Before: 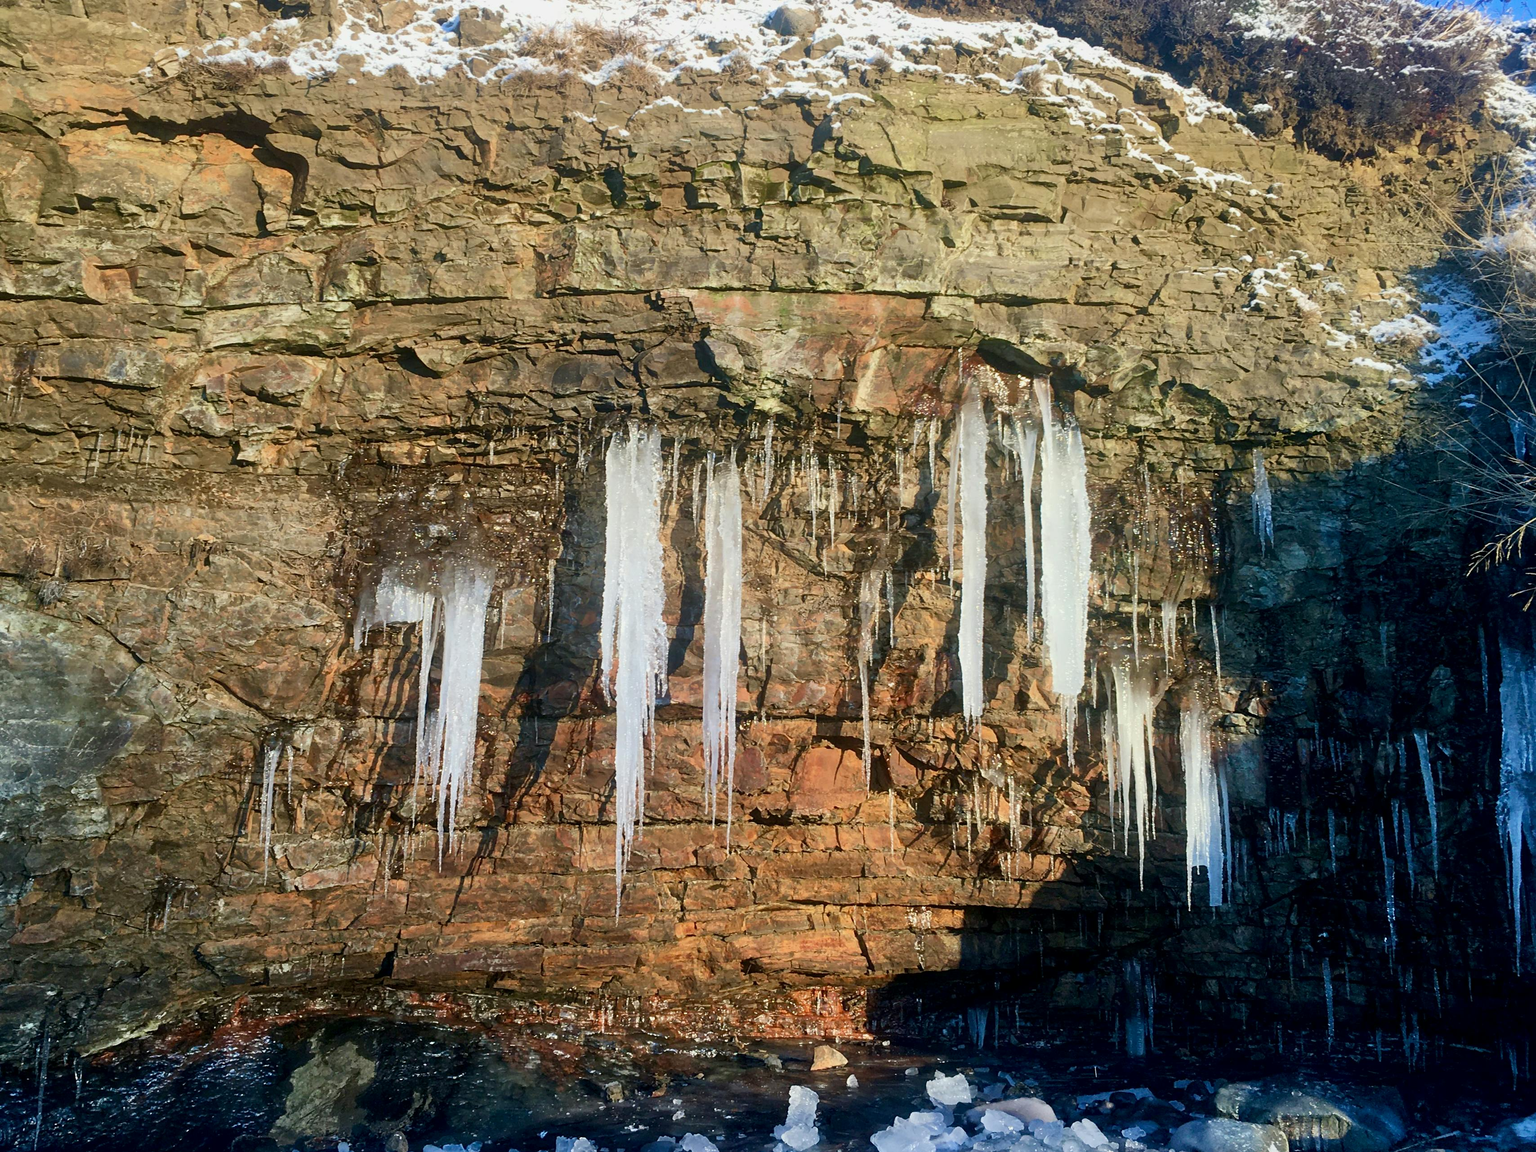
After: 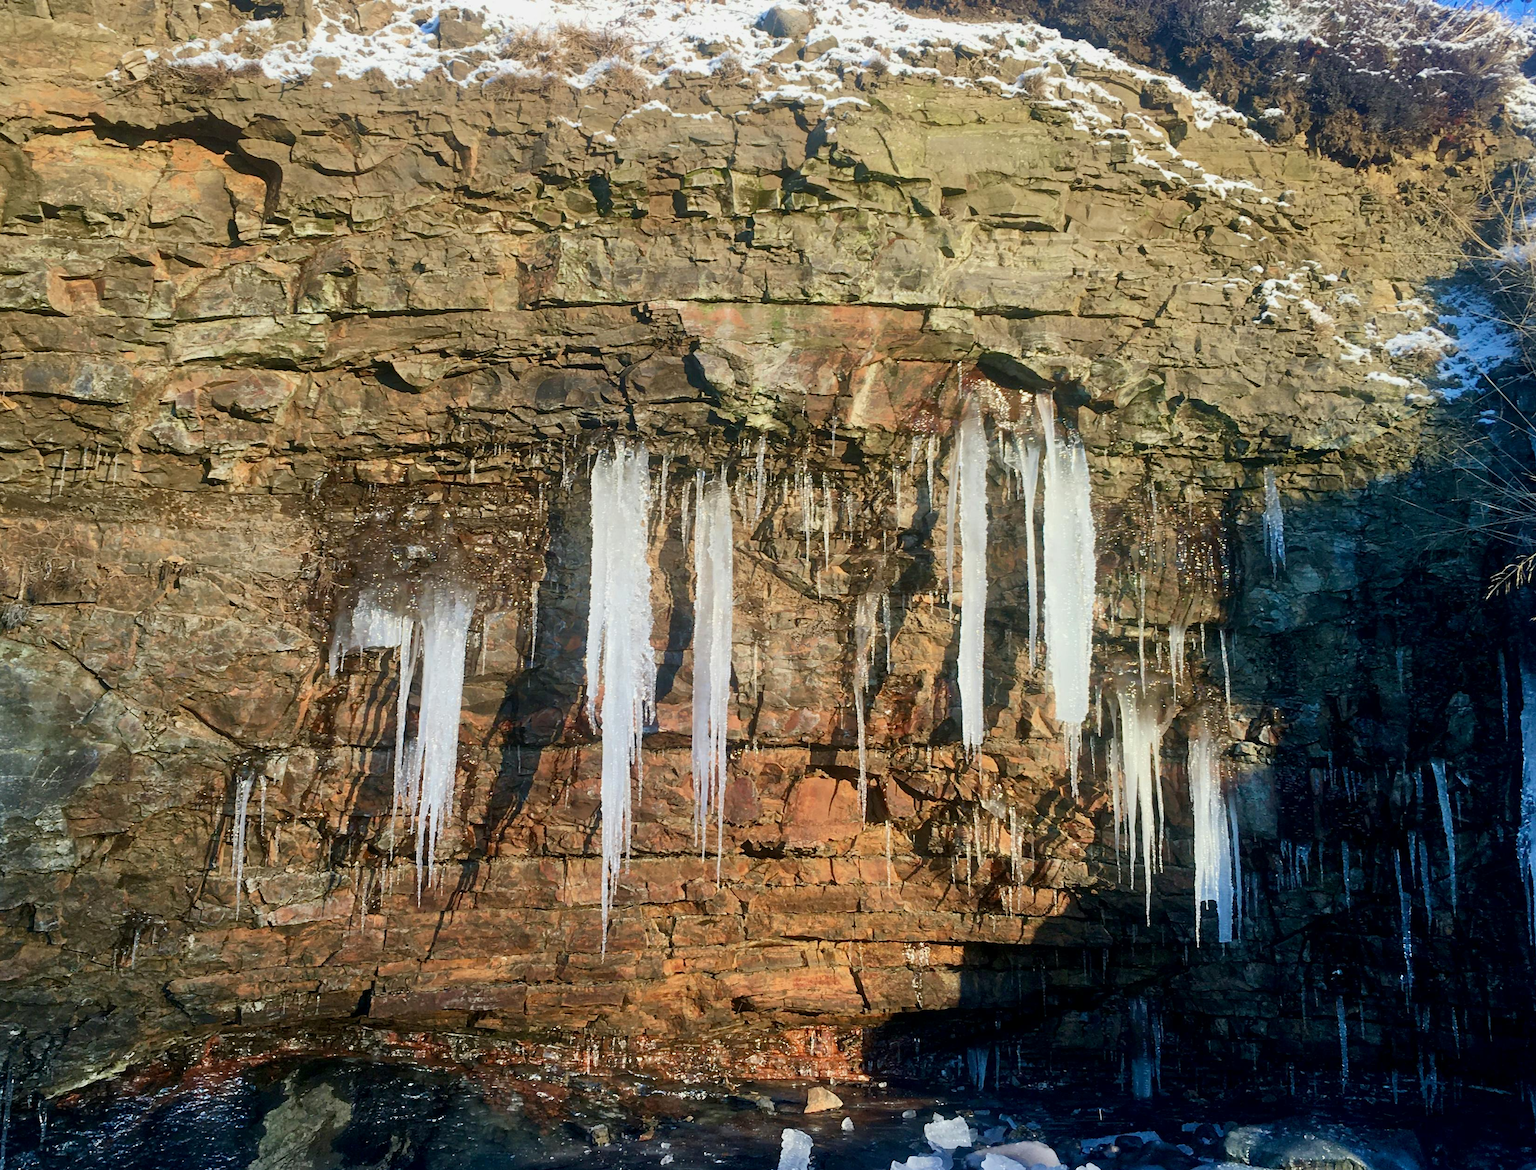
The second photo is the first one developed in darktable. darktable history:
crop and rotate: left 2.48%, right 1.324%, bottom 2.212%
